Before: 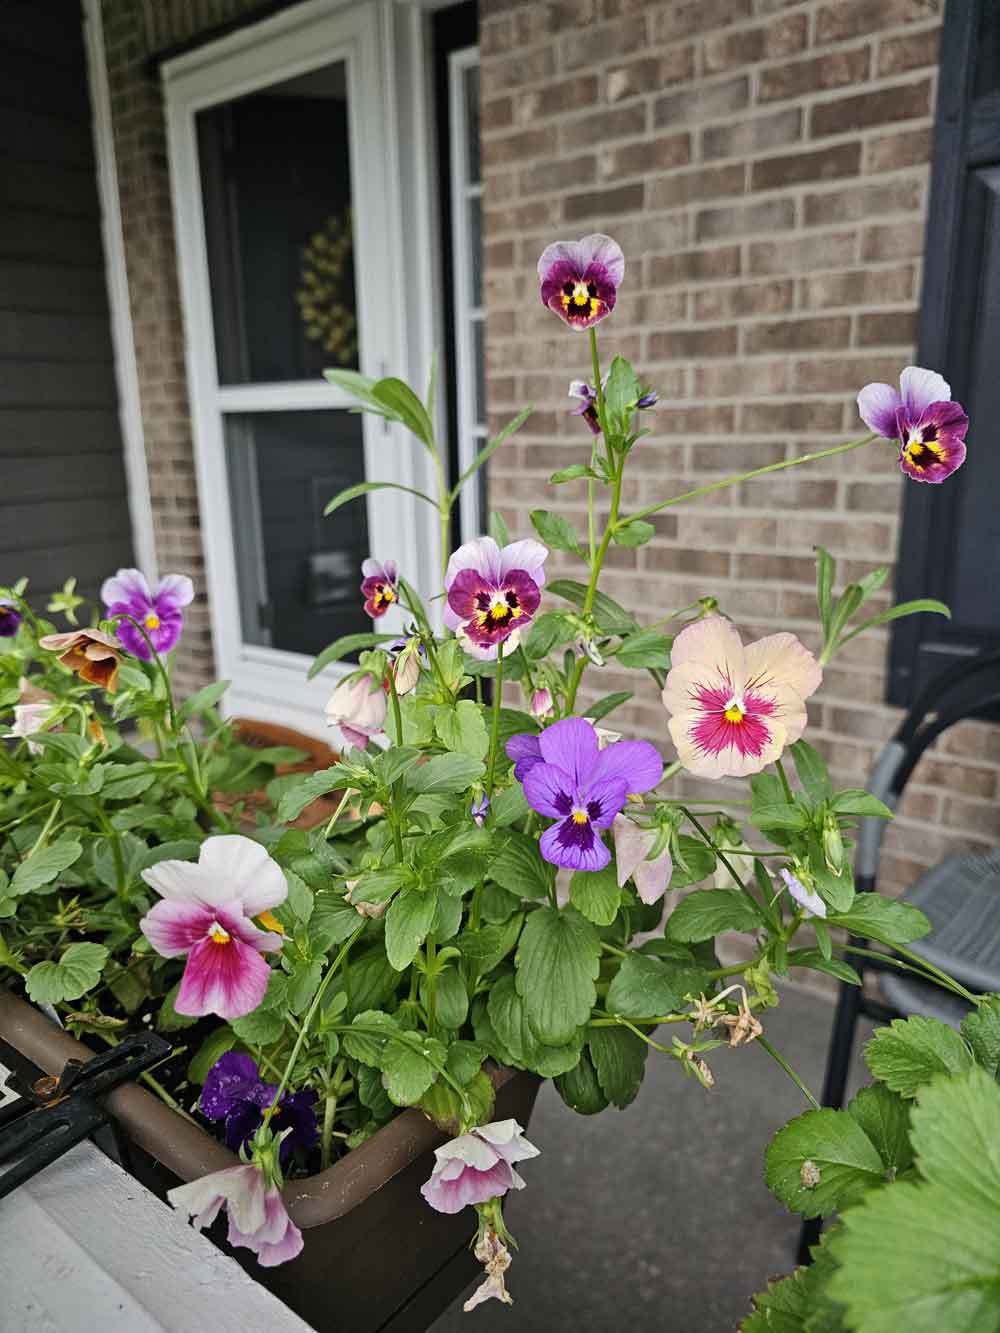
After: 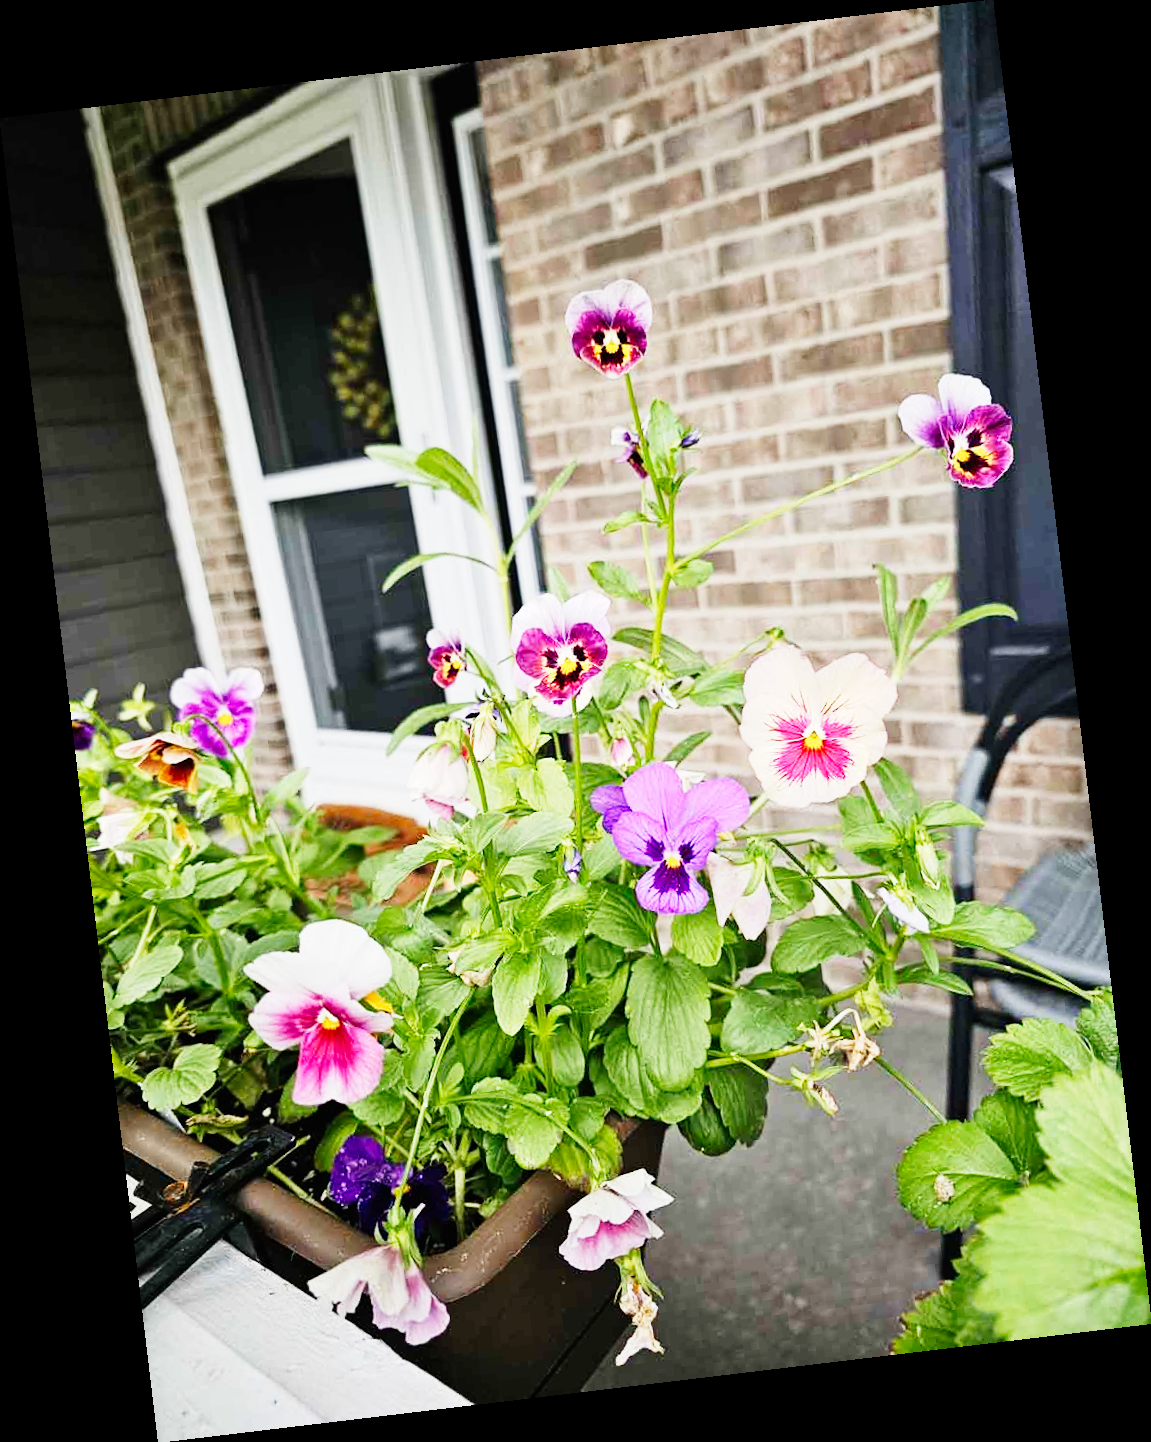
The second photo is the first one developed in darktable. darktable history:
base curve: curves: ch0 [(0, 0) (0, 0.001) (0.001, 0.001) (0.004, 0.002) (0.007, 0.004) (0.015, 0.013) (0.033, 0.045) (0.052, 0.096) (0.075, 0.17) (0.099, 0.241) (0.163, 0.42) (0.219, 0.55) (0.259, 0.616) (0.327, 0.722) (0.365, 0.765) (0.522, 0.873) (0.547, 0.881) (0.689, 0.919) (0.826, 0.952) (1, 1)], preserve colors none
rotate and perspective: rotation -6.83°, automatic cropping off
